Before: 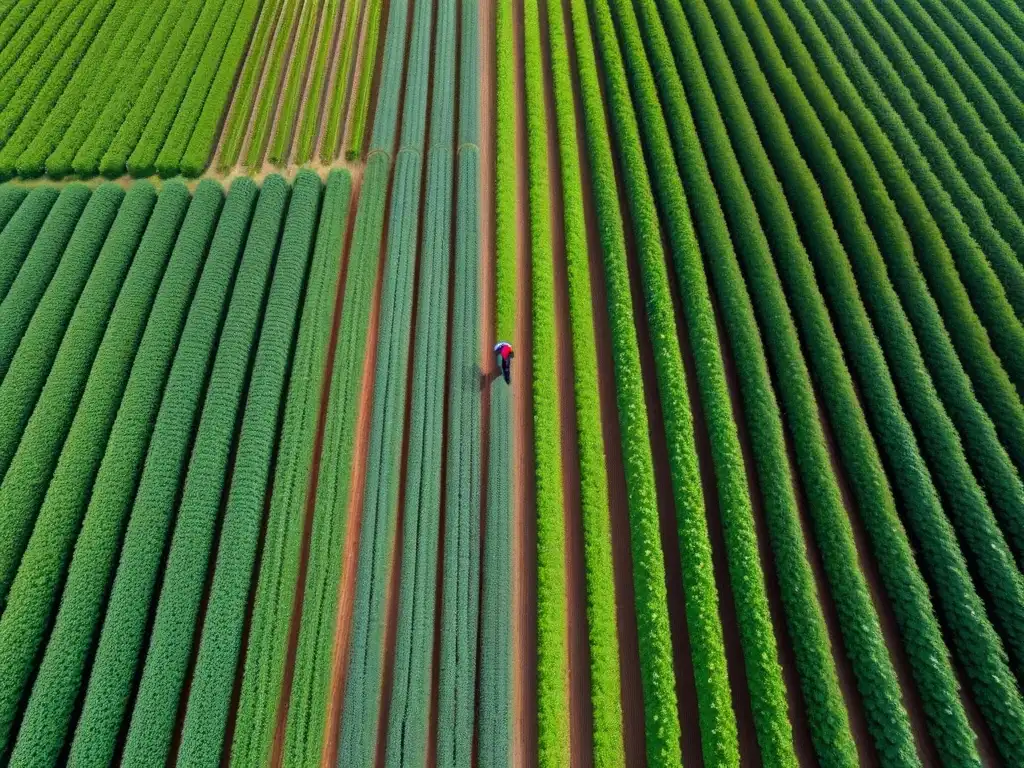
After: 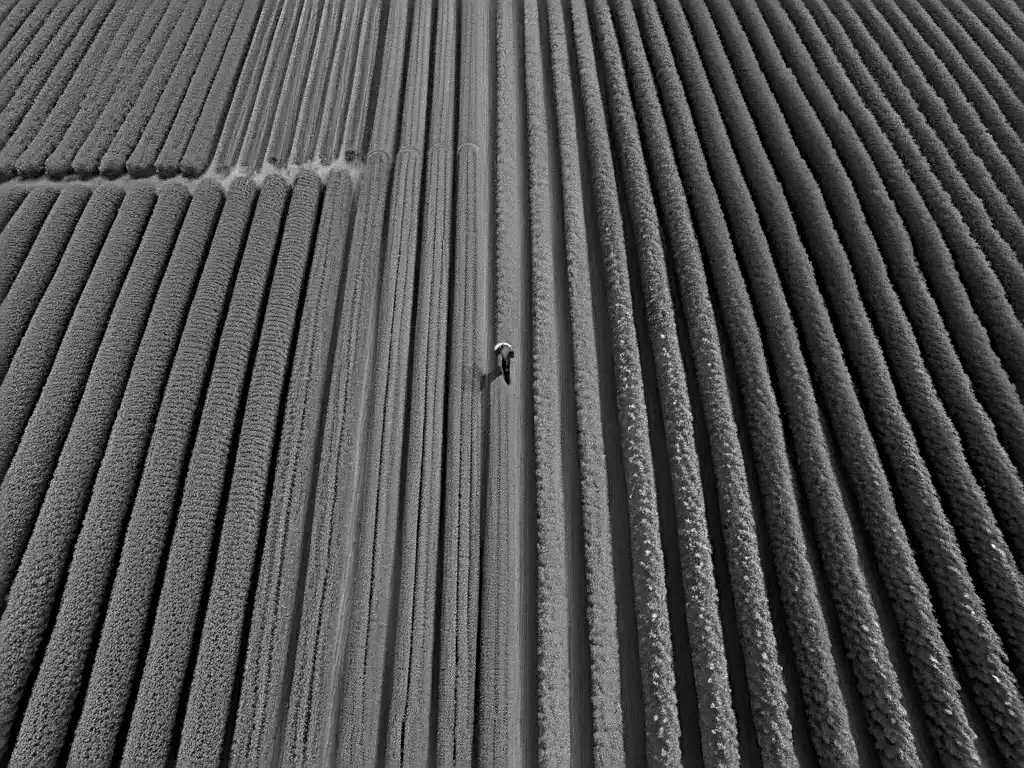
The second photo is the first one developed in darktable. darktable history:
sharpen: radius 3.119
color calibration: output gray [0.21, 0.42, 0.37, 0], gray › normalize channels true, illuminant same as pipeline (D50), adaptation XYZ, x 0.346, y 0.359, gamut compression 0
bloom: on, module defaults
